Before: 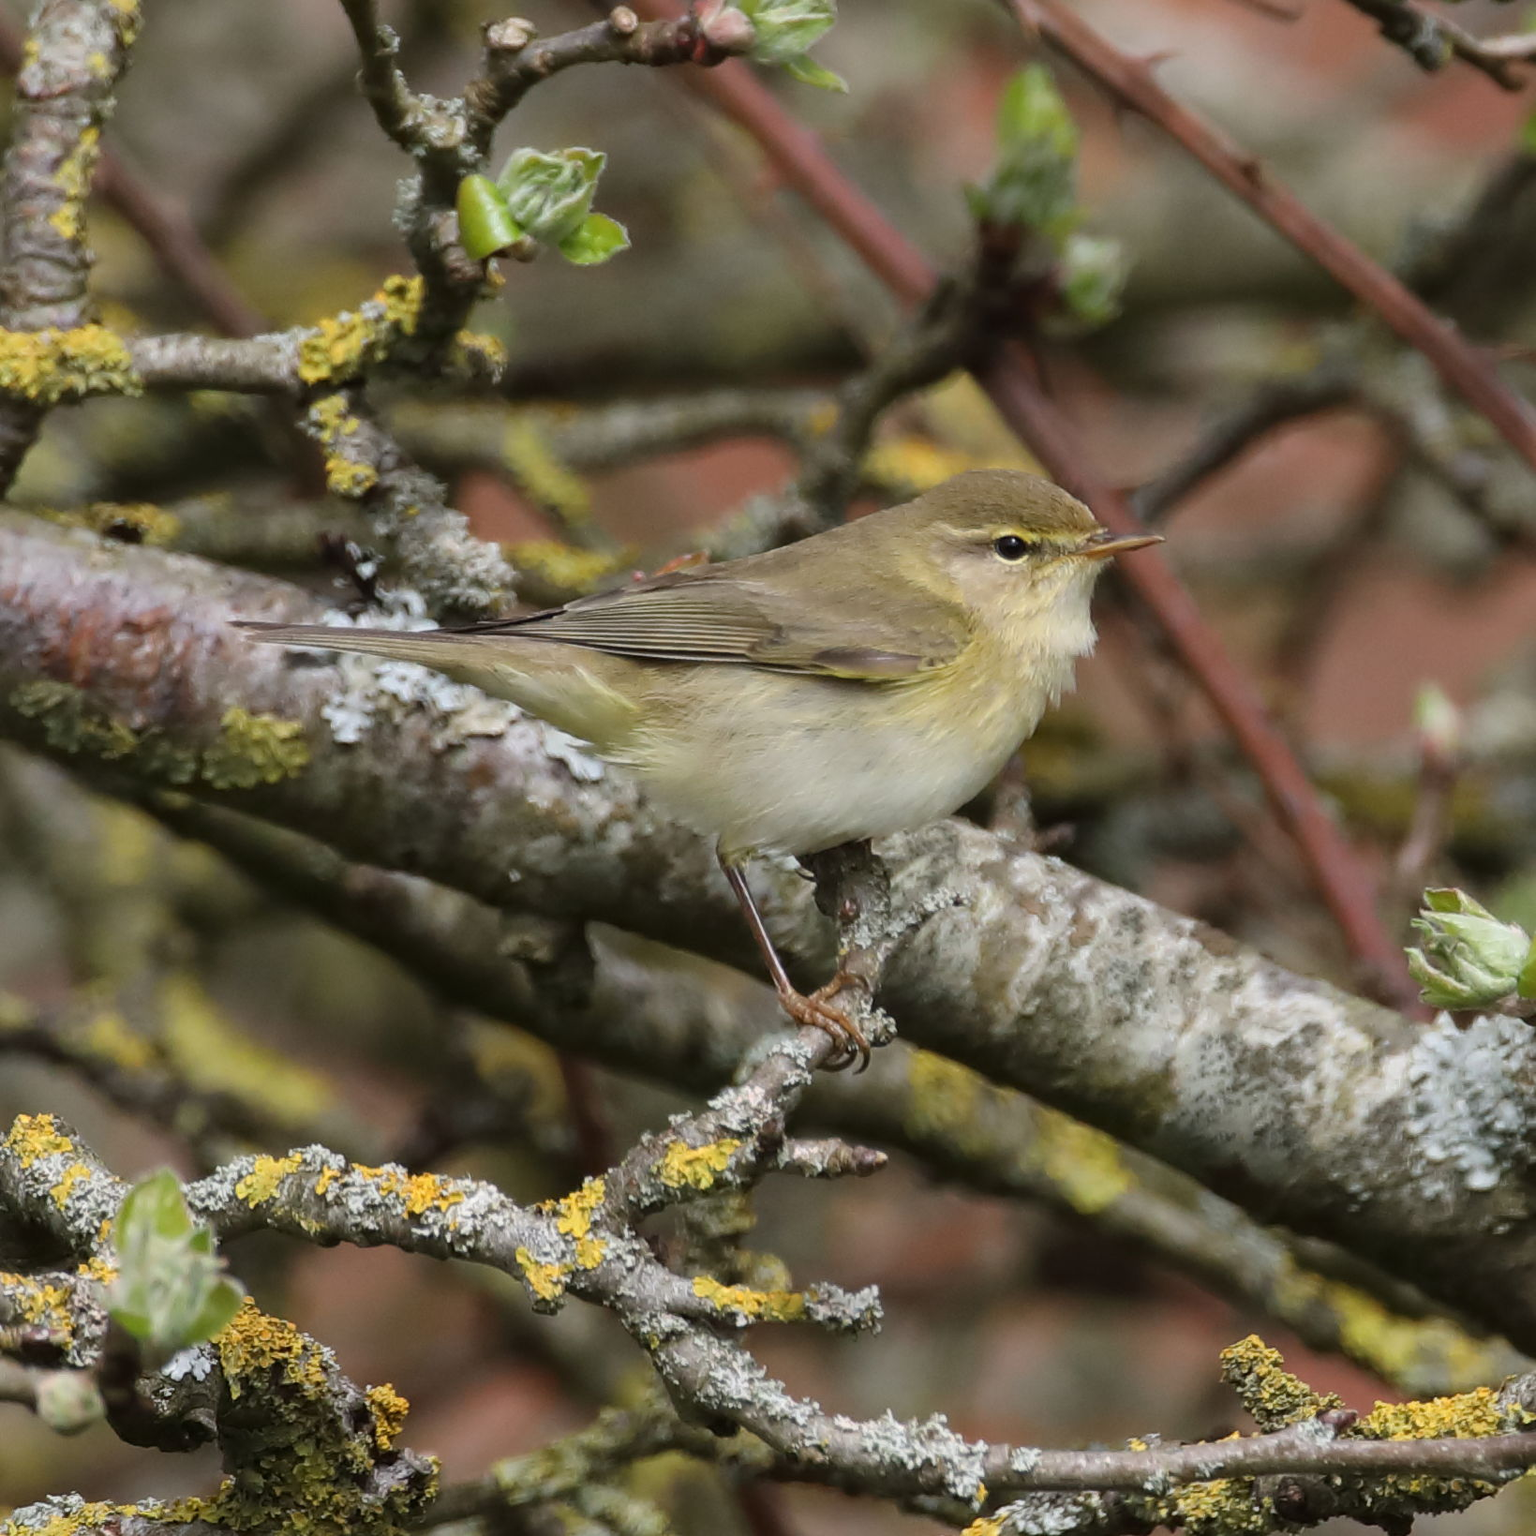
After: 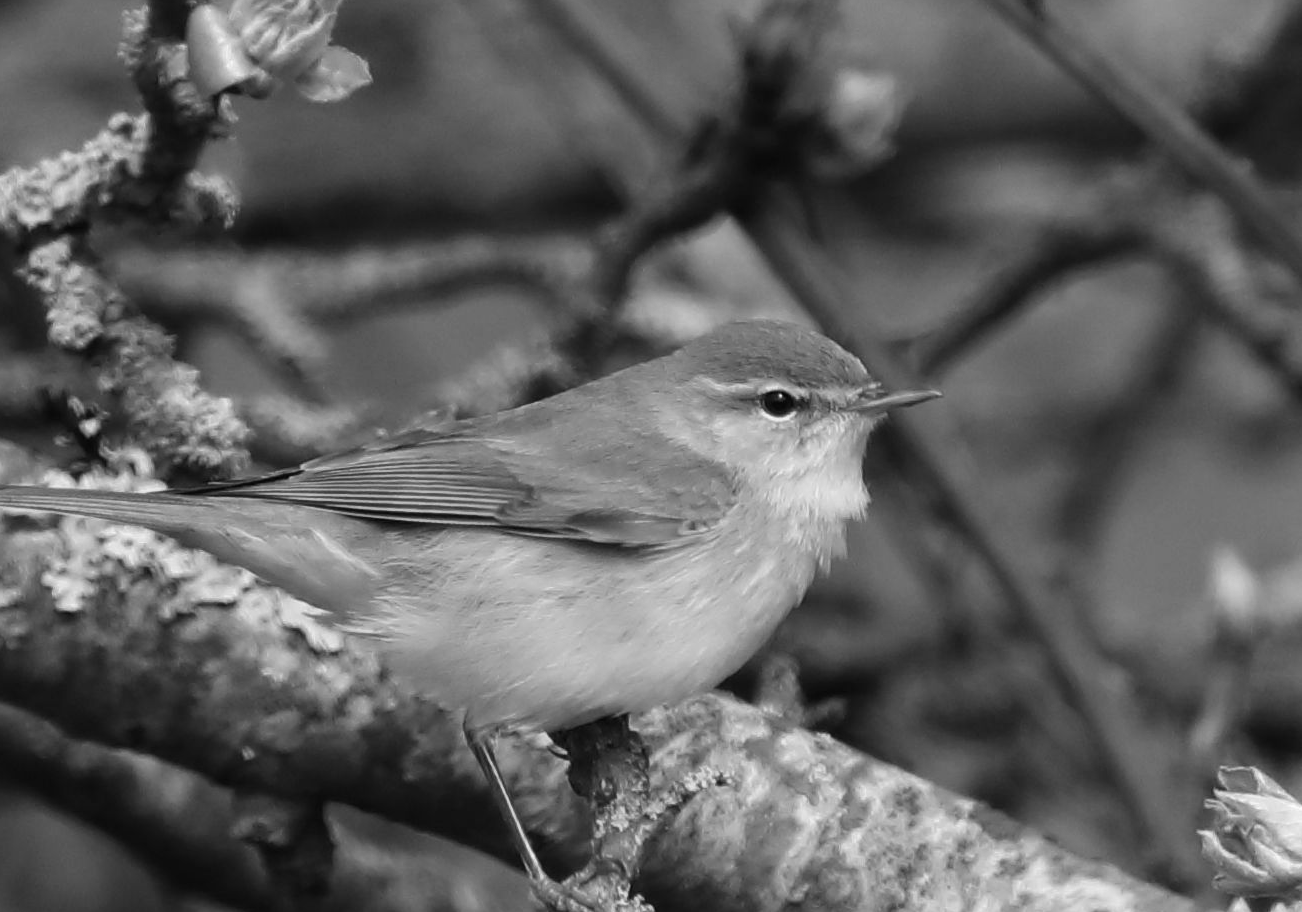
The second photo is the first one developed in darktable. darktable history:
crop: left 18.38%, top 11.092%, right 2.134%, bottom 33.217%
monochrome: a -35.87, b 49.73, size 1.7
color balance: contrast 10%
